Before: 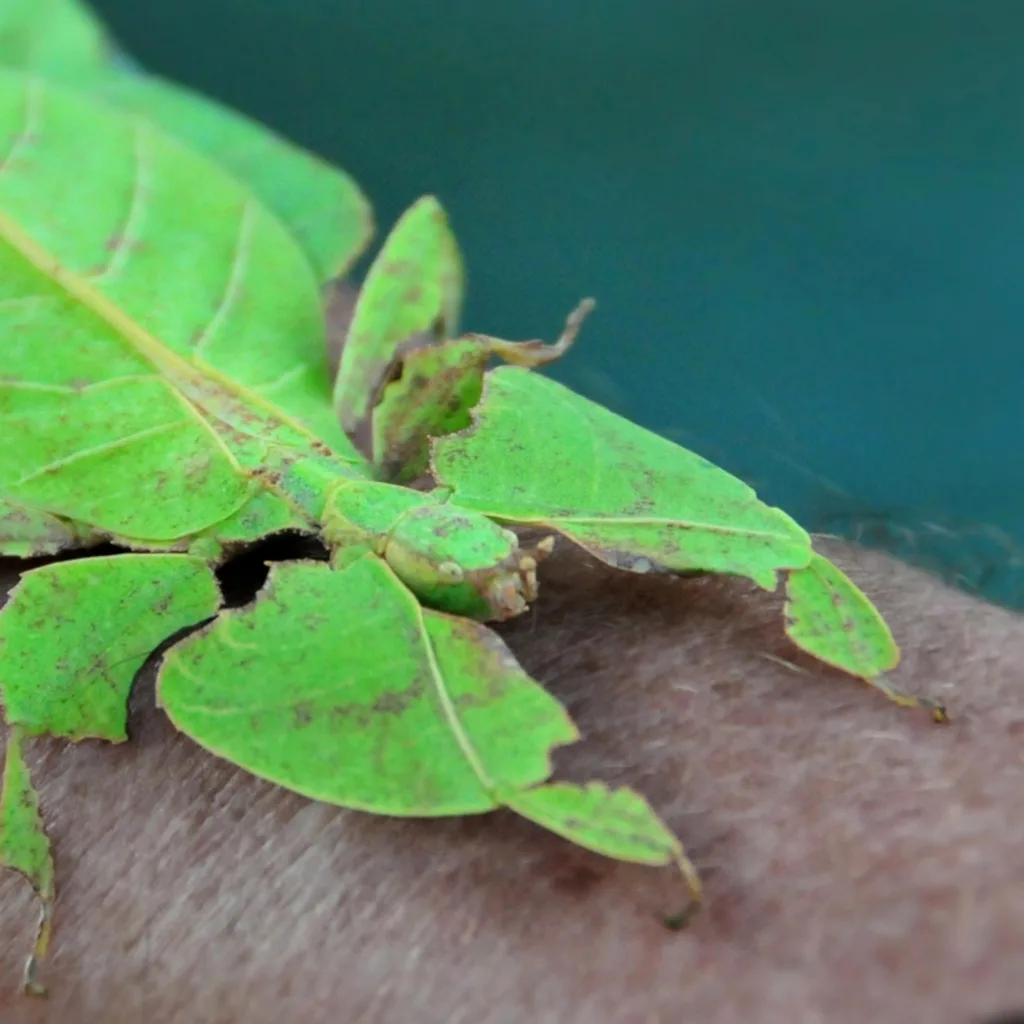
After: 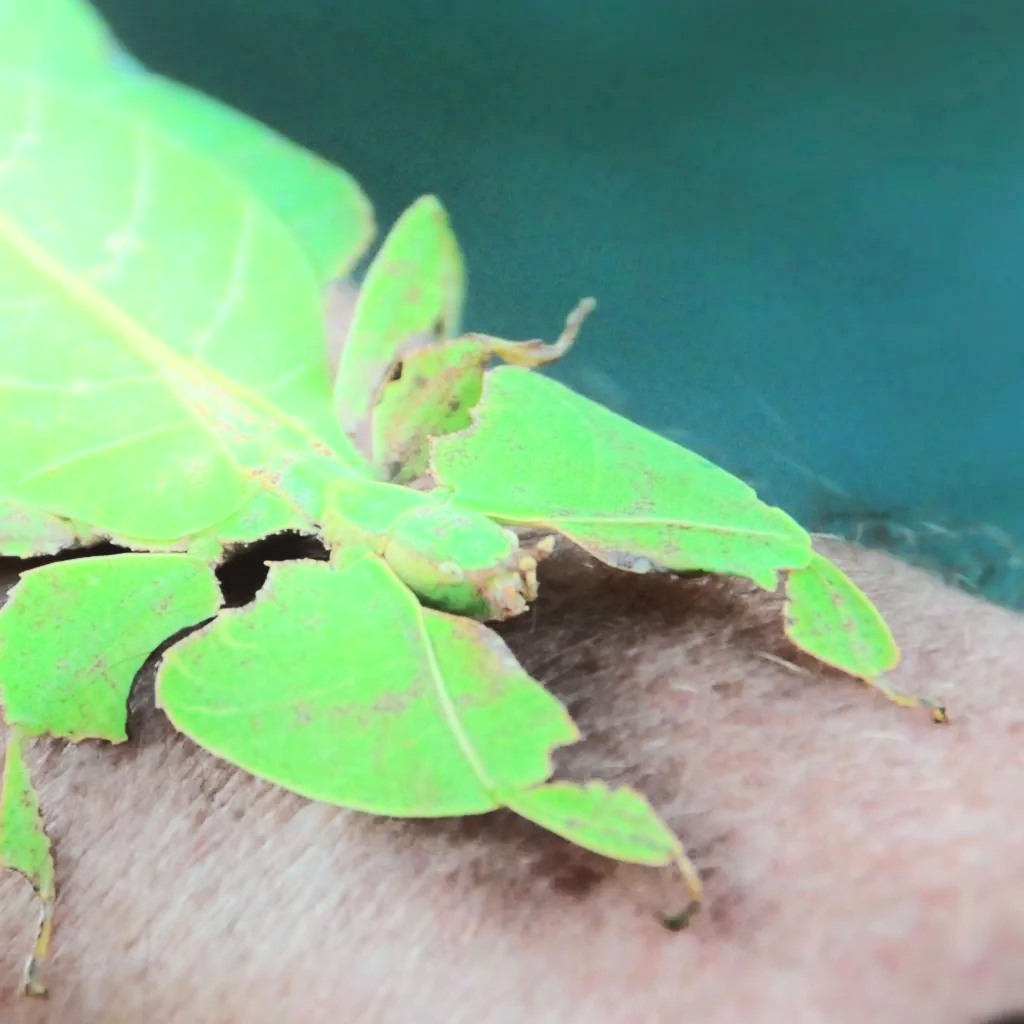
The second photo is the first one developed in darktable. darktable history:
tone equalizer: on, module defaults
color correction: highlights a* -2.73, highlights b* -2.09, shadows a* 2.41, shadows b* 2.73
shadows and highlights: shadows -90, highlights 90, soften with gaussian
rgb curve: curves: ch0 [(0, 0) (0.284, 0.292) (0.505, 0.644) (1, 1)], compensate middle gray true
exposure: black level correction -0.005, exposure 0.054 EV, compensate highlight preservation false
